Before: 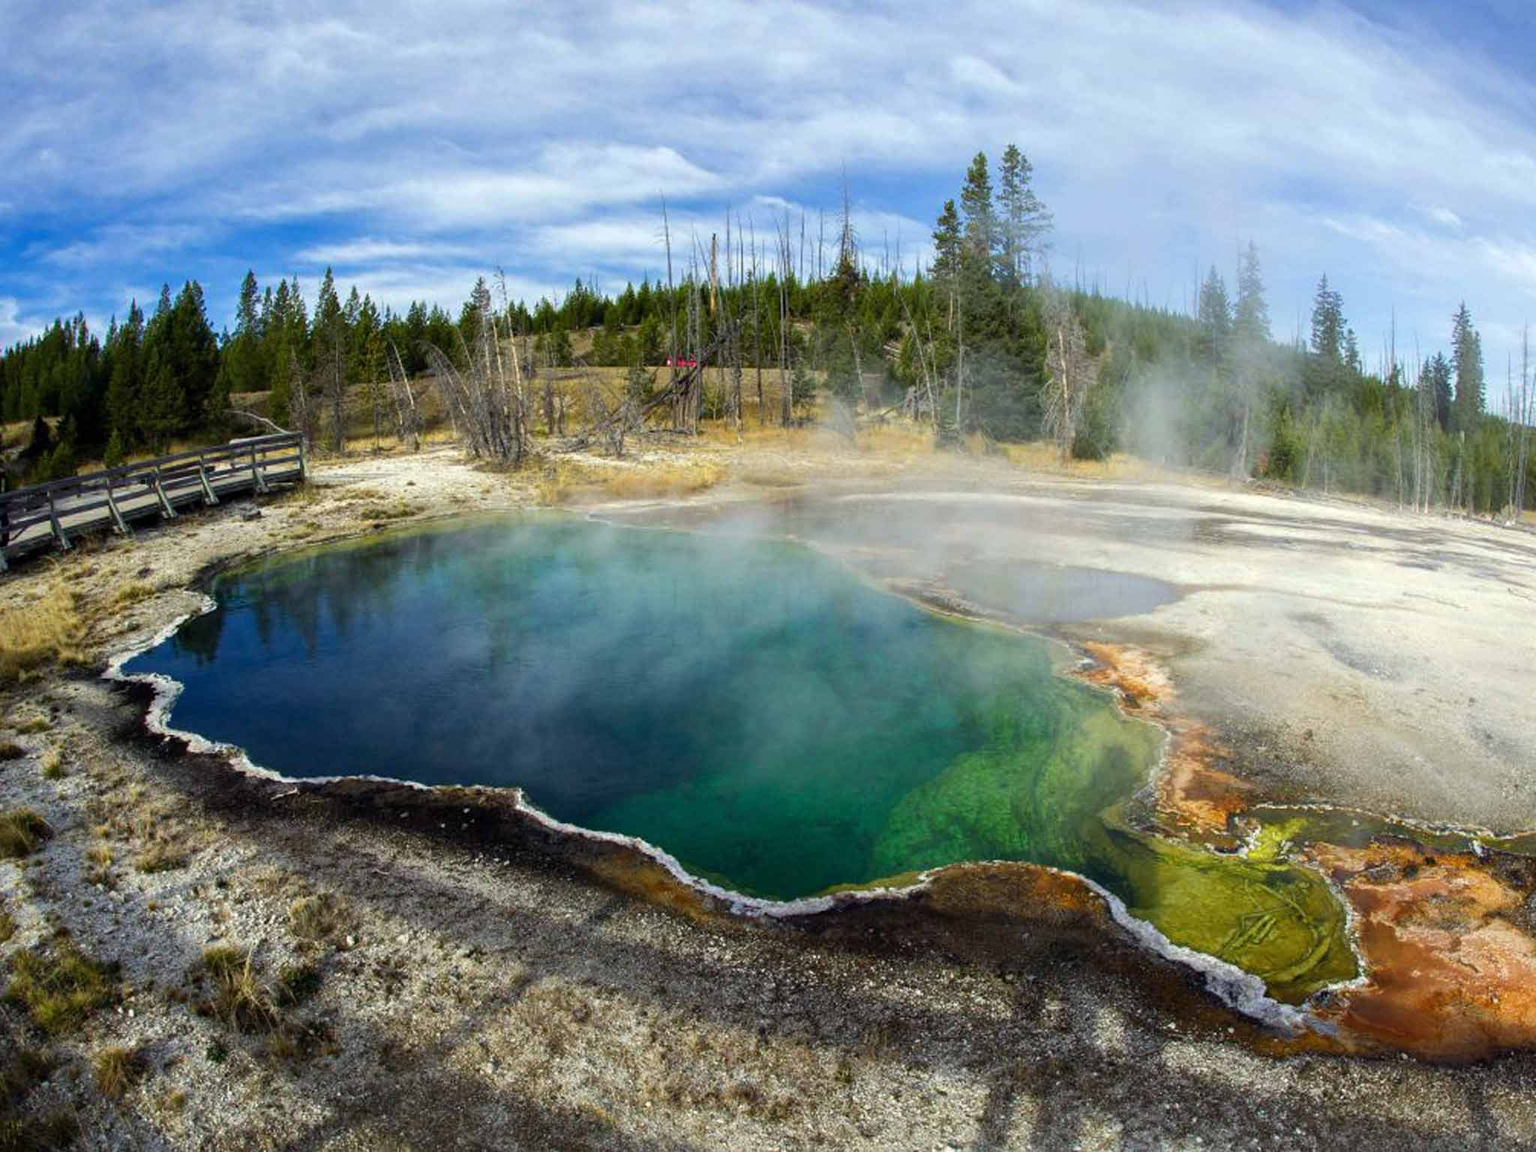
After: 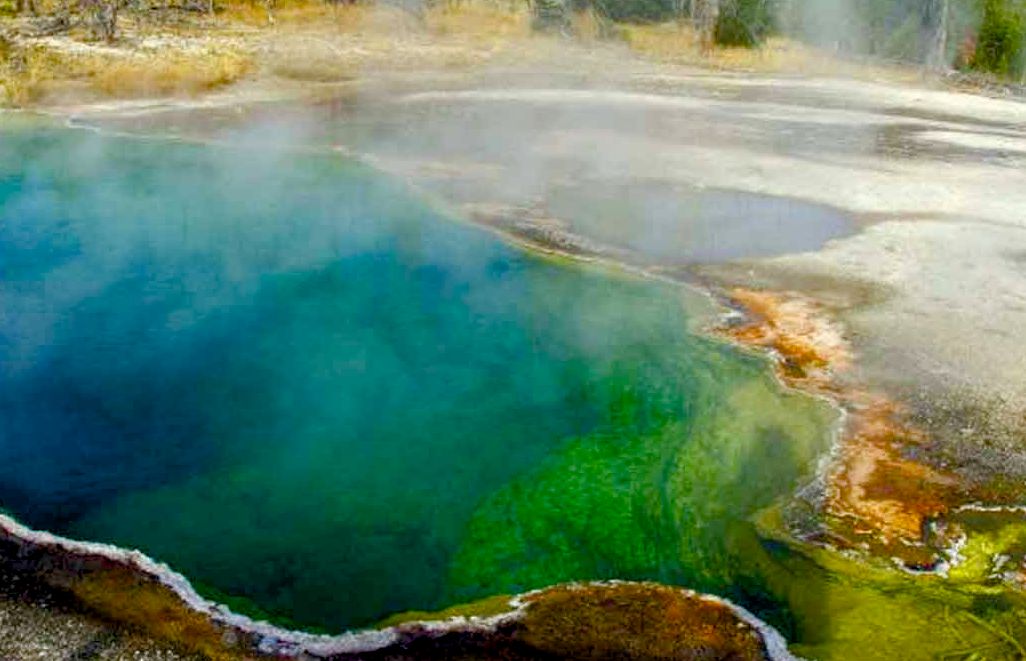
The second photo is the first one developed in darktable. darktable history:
color balance rgb: global offset › luminance -0.887%, linear chroma grading › shadows 18.78%, linear chroma grading › highlights 2.836%, linear chroma grading › mid-tones 10.257%, perceptual saturation grading › global saturation 20%, perceptual saturation grading › highlights -25.816%, perceptual saturation grading › shadows 49.497%, global vibrance 15.09%
crop: left 34.942%, top 36.926%, right 14.935%, bottom 19.985%
